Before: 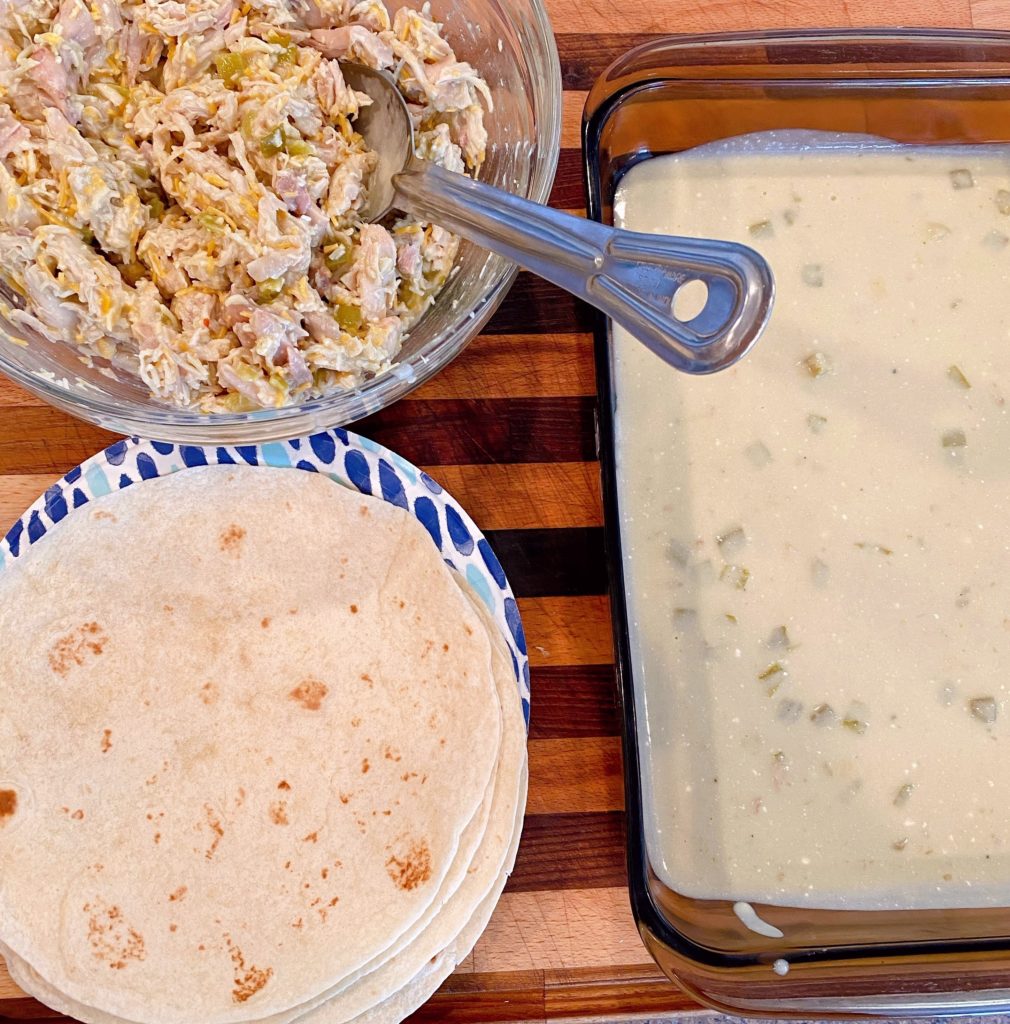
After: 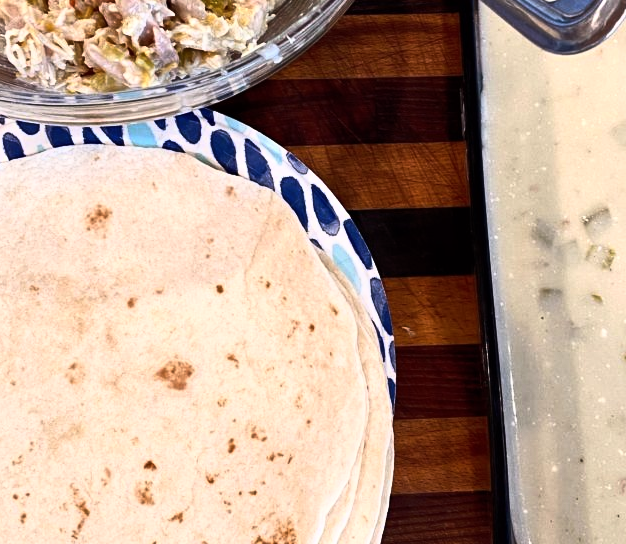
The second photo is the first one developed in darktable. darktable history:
crop: left 13.312%, top 31.28%, right 24.627%, bottom 15.582%
tone curve: curves: ch0 [(0, 0) (0.56, 0.467) (0.846, 0.934) (1, 1)]
